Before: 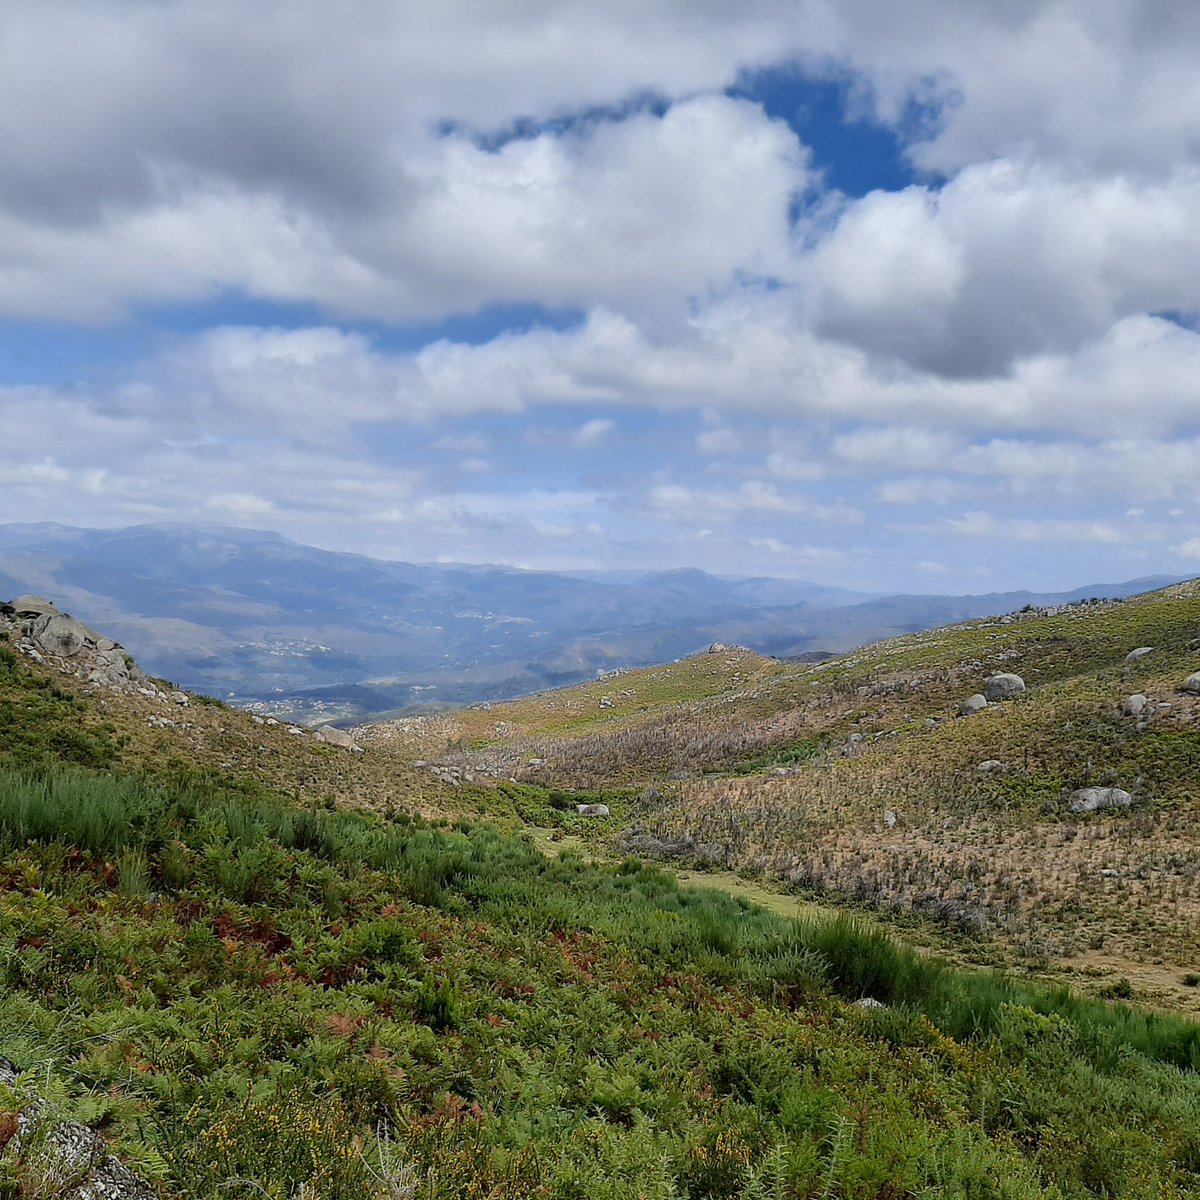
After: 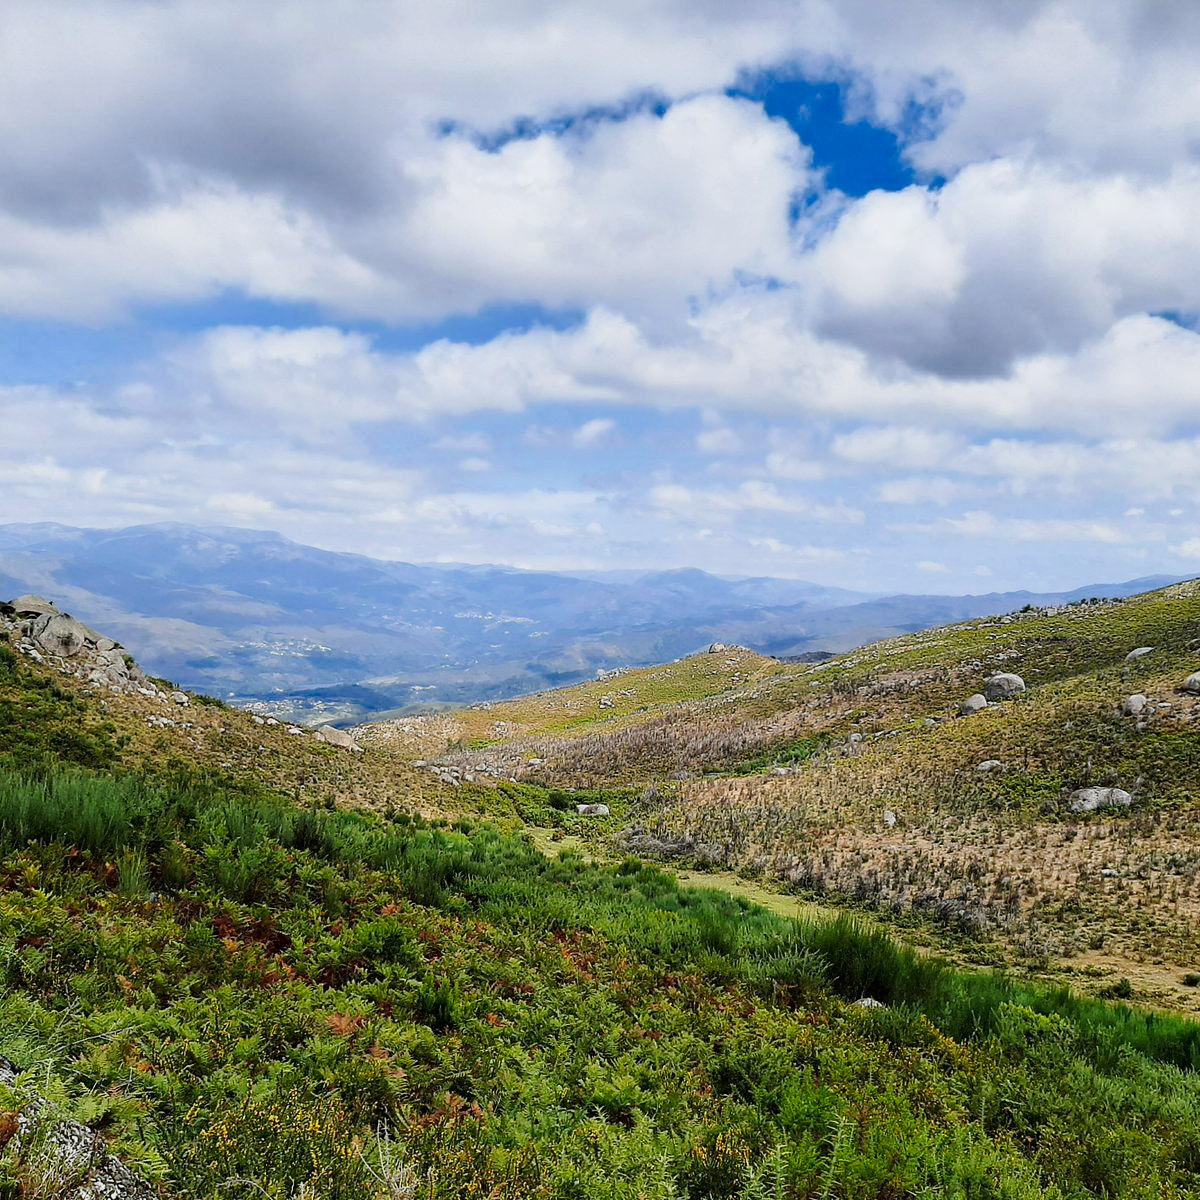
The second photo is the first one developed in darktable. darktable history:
tone curve: curves: ch0 [(0, 0) (0.114, 0.083) (0.303, 0.285) (0.447, 0.51) (0.602, 0.697) (0.772, 0.866) (0.999, 0.978)]; ch1 [(0, 0) (0.389, 0.352) (0.458, 0.433) (0.486, 0.474) (0.509, 0.505) (0.535, 0.528) (0.57, 0.579) (0.696, 0.706) (1, 1)]; ch2 [(0, 0) (0.369, 0.388) (0.449, 0.431) (0.501, 0.5) (0.528, 0.527) (0.589, 0.608) (0.697, 0.721) (1, 1)], preserve colors none
haze removal: compatibility mode true, adaptive false
